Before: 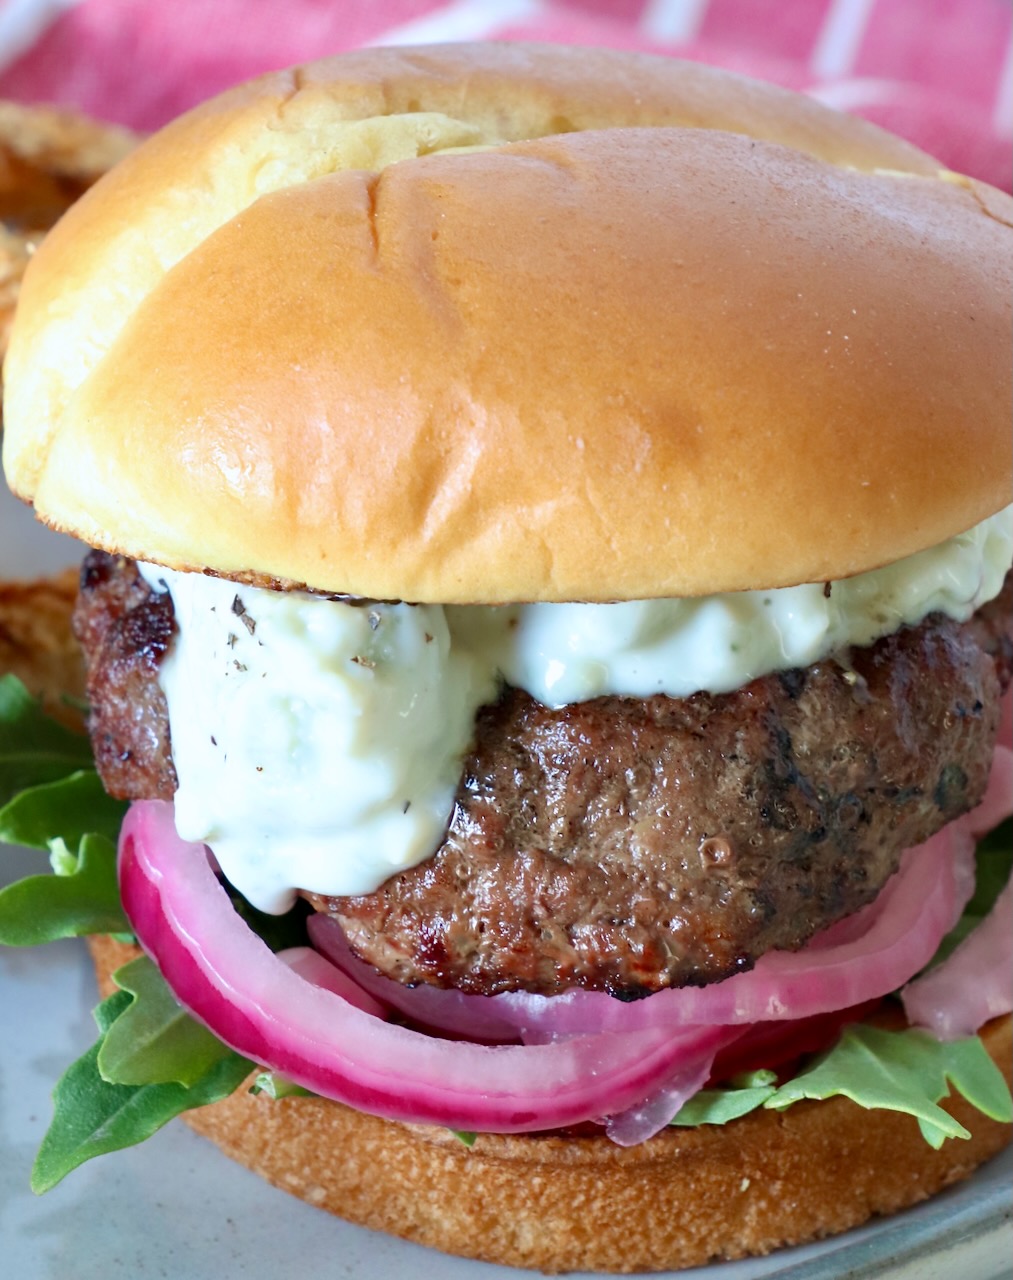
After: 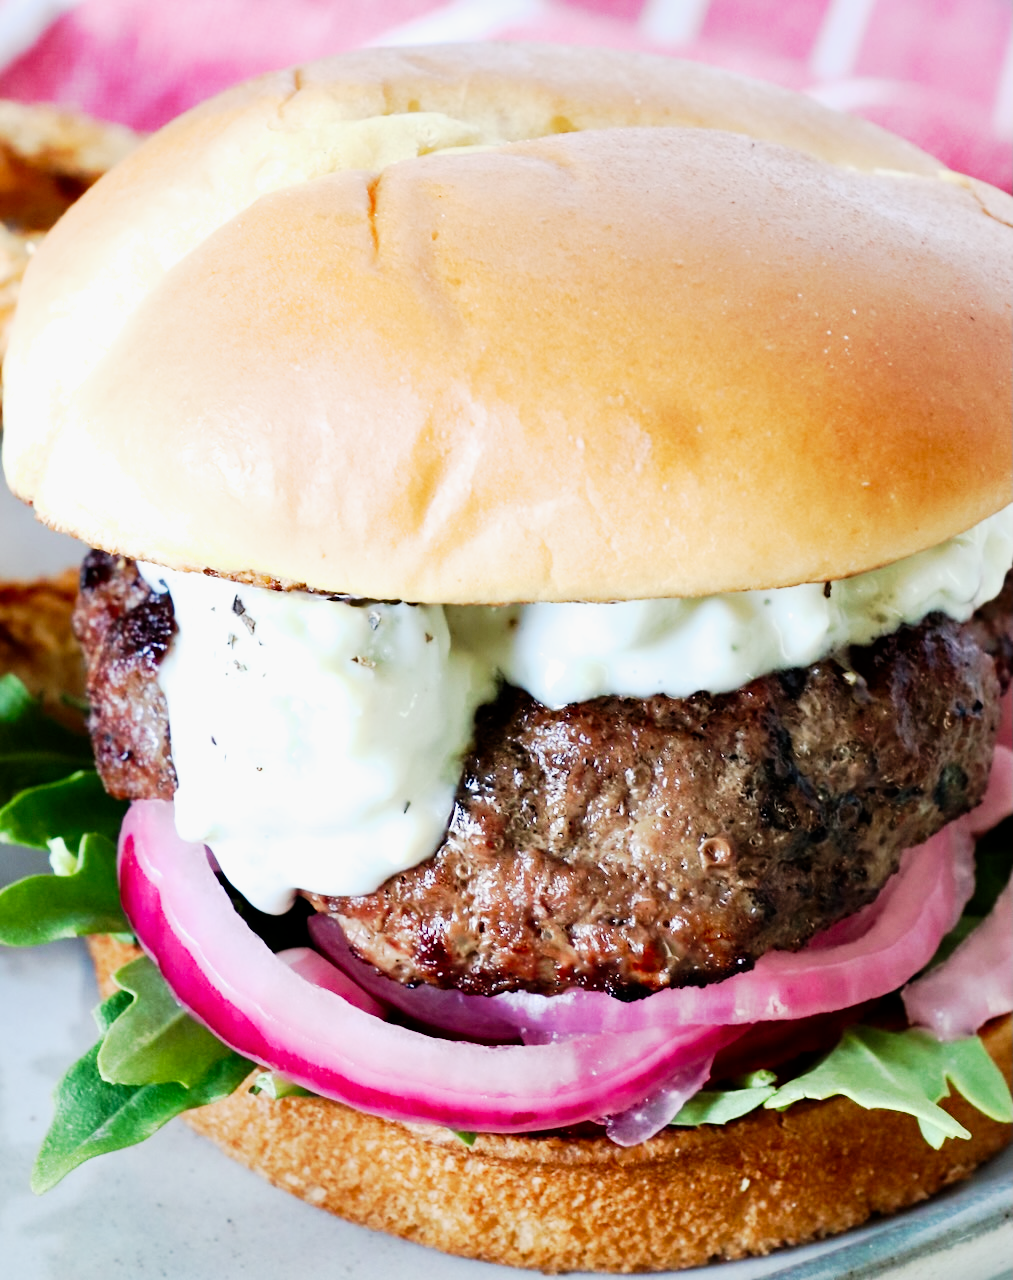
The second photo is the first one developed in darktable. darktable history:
filmic rgb: black relative exposure -9.15 EV, white relative exposure 2.32 EV, hardness 7.44
tone curve: curves: ch0 [(0, 0) (0.037, 0.011) (0.135, 0.093) (0.266, 0.281) (0.461, 0.555) (0.581, 0.716) (0.675, 0.793) (0.767, 0.849) (0.91, 0.924) (1, 0.979)]; ch1 [(0, 0) (0.292, 0.278) (0.431, 0.418) (0.493, 0.479) (0.506, 0.5) (0.532, 0.537) (0.562, 0.581) (0.641, 0.663) (0.754, 0.76) (1, 1)]; ch2 [(0, 0) (0.294, 0.3) (0.361, 0.372) (0.429, 0.445) (0.478, 0.486) (0.502, 0.498) (0.518, 0.522) (0.531, 0.549) (0.561, 0.59) (0.64, 0.655) (0.693, 0.706) (0.845, 0.833) (1, 0.951)], preserve colors none
